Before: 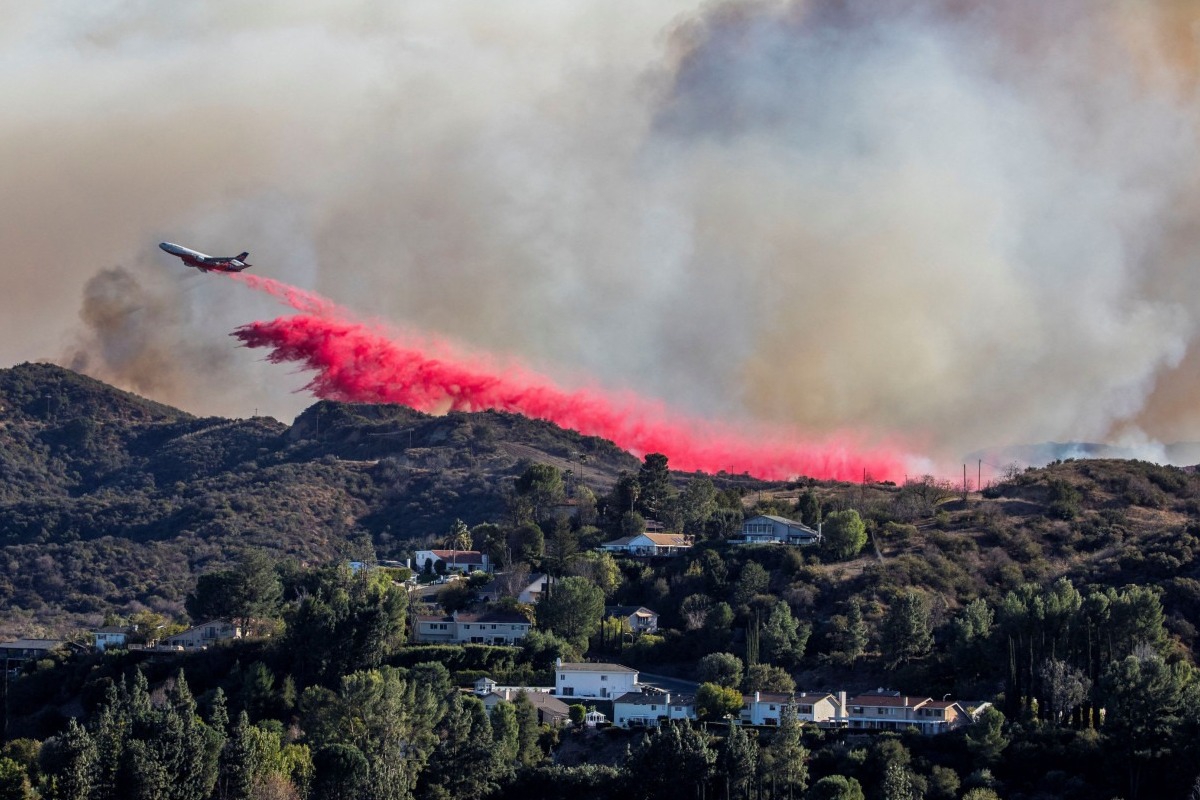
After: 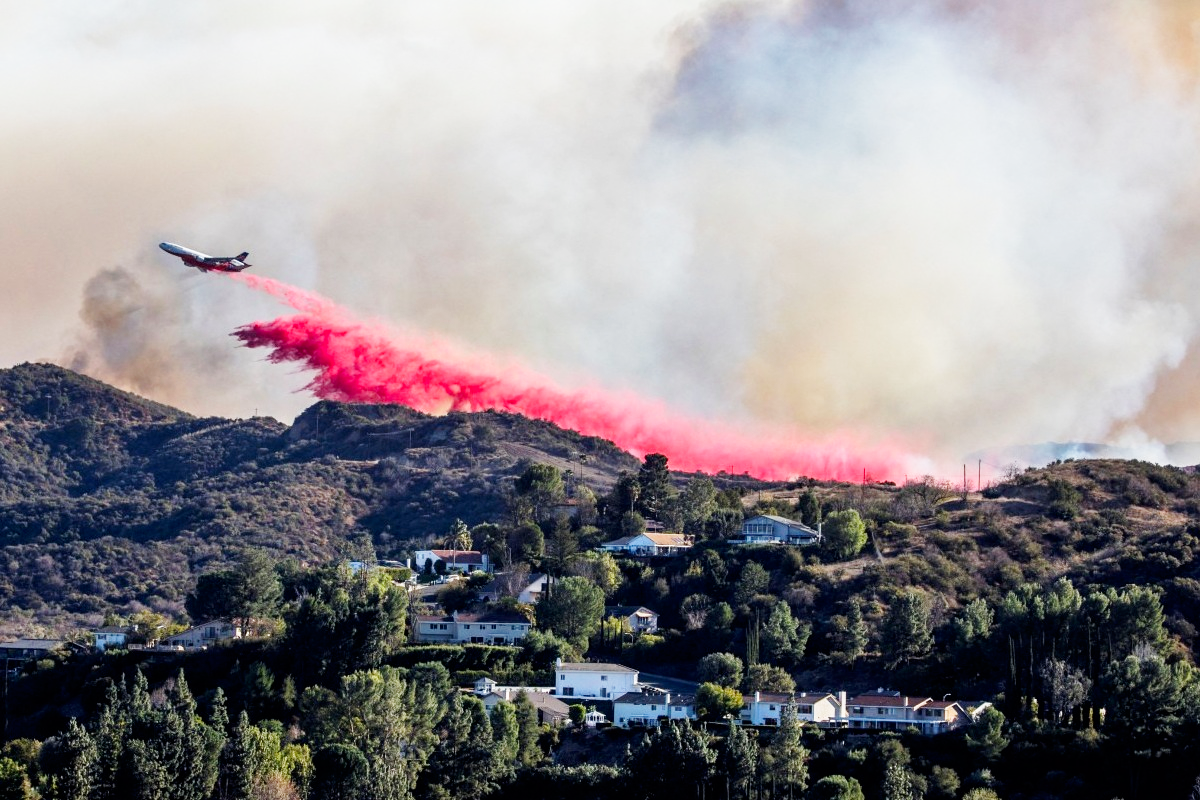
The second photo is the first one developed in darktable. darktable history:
base curve: curves: ch0 [(0, 0) (0.005, 0.002) (0.15, 0.3) (0.4, 0.7) (0.75, 0.95) (1, 1)], preserve colors none
